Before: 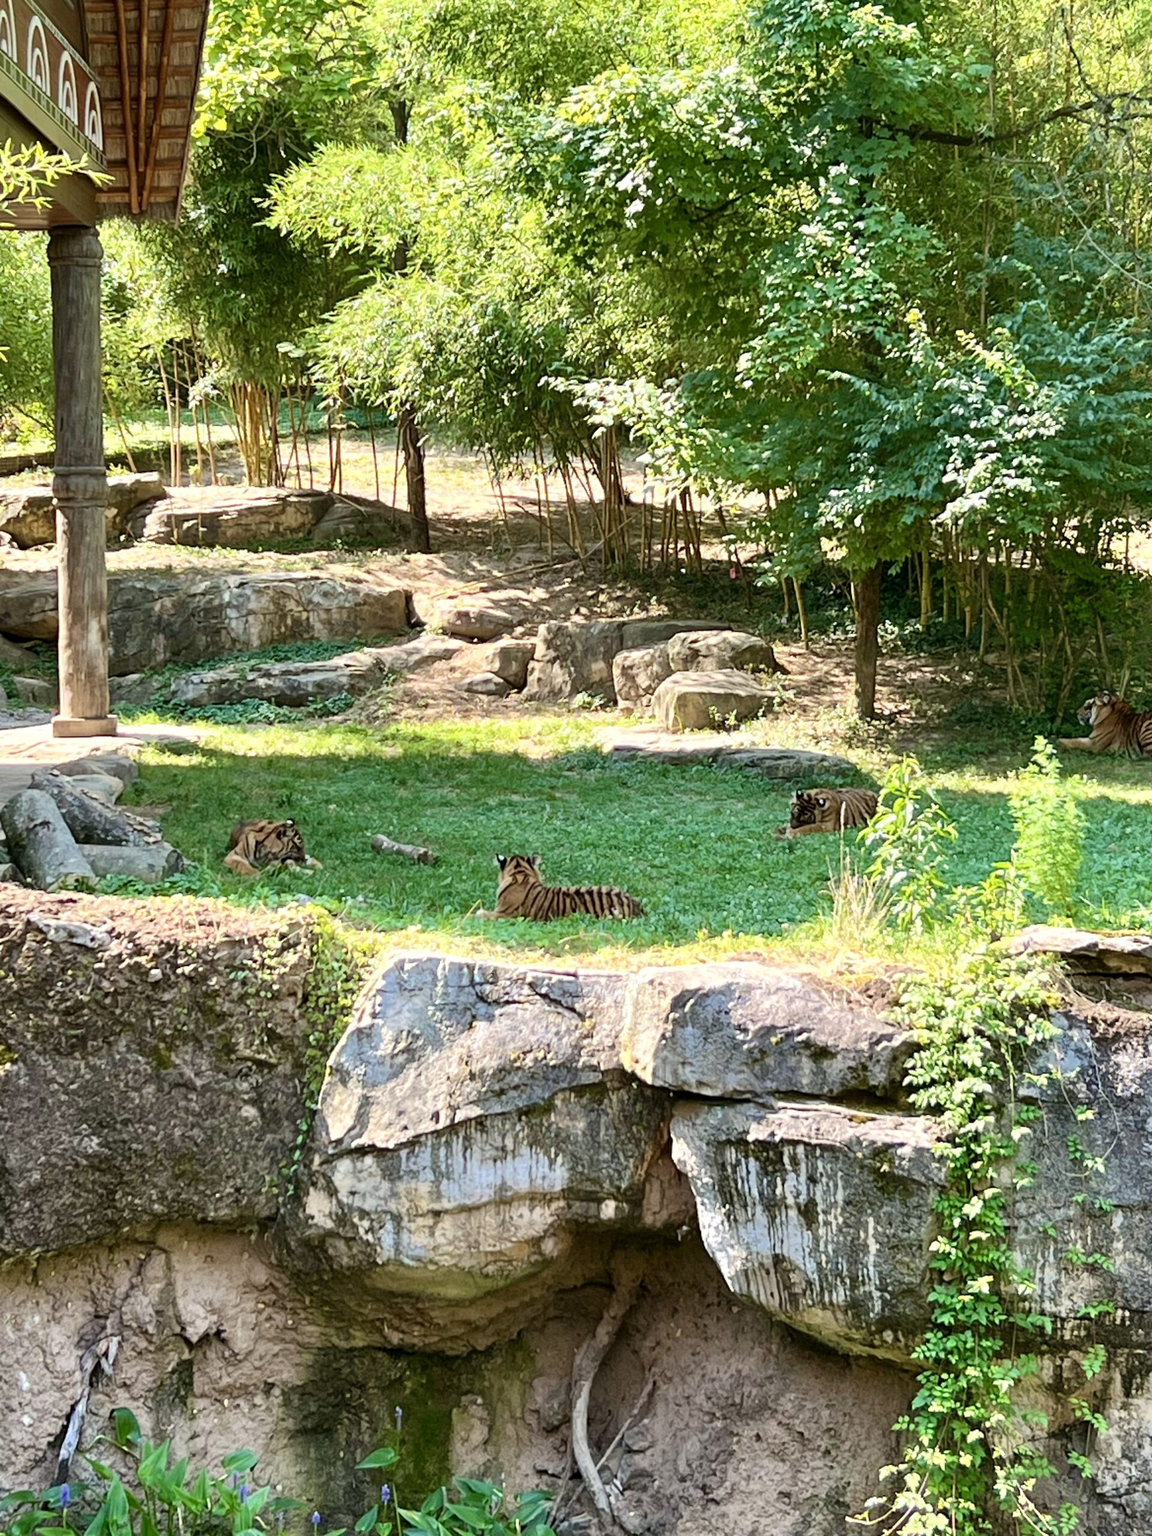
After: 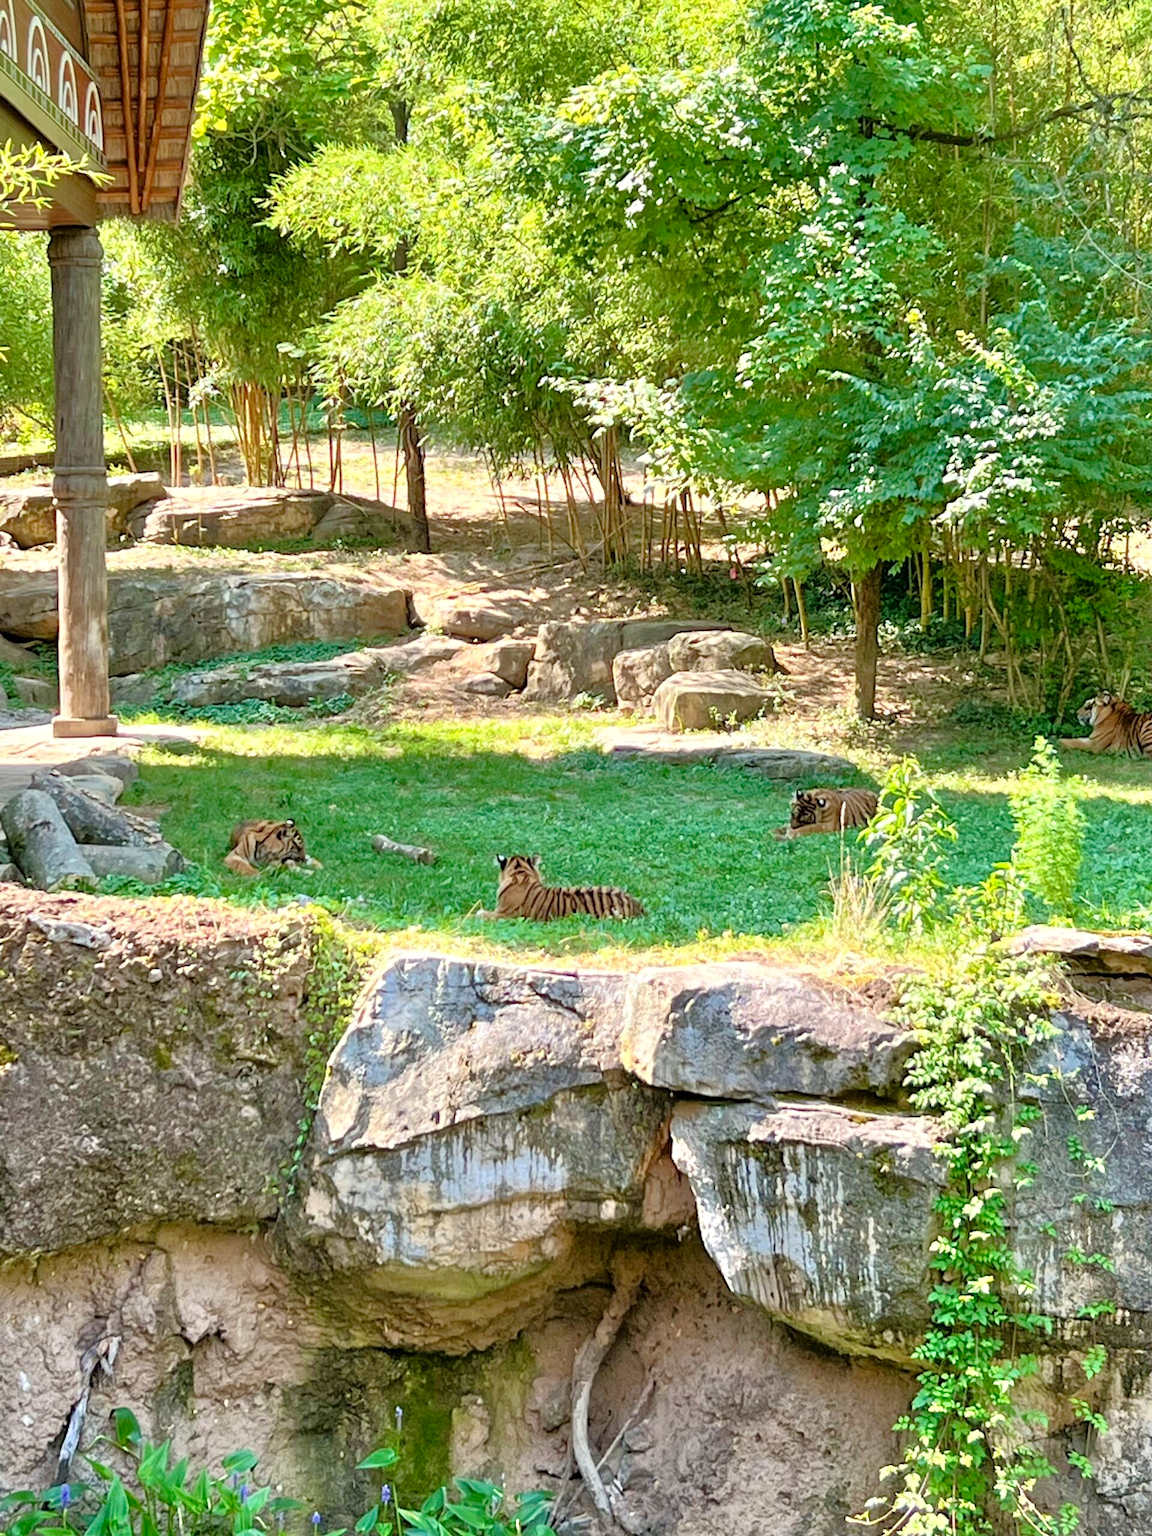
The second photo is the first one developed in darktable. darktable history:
tone equalizer: -7 EV 0.159 EV, -6 EV 0.614 EV, -5 EV 1.15 EV, -4 EV 1.32 EV, -3 EV 1.13 EV, -2 EV 0.6 EV, -1 EV 0.158 EV
